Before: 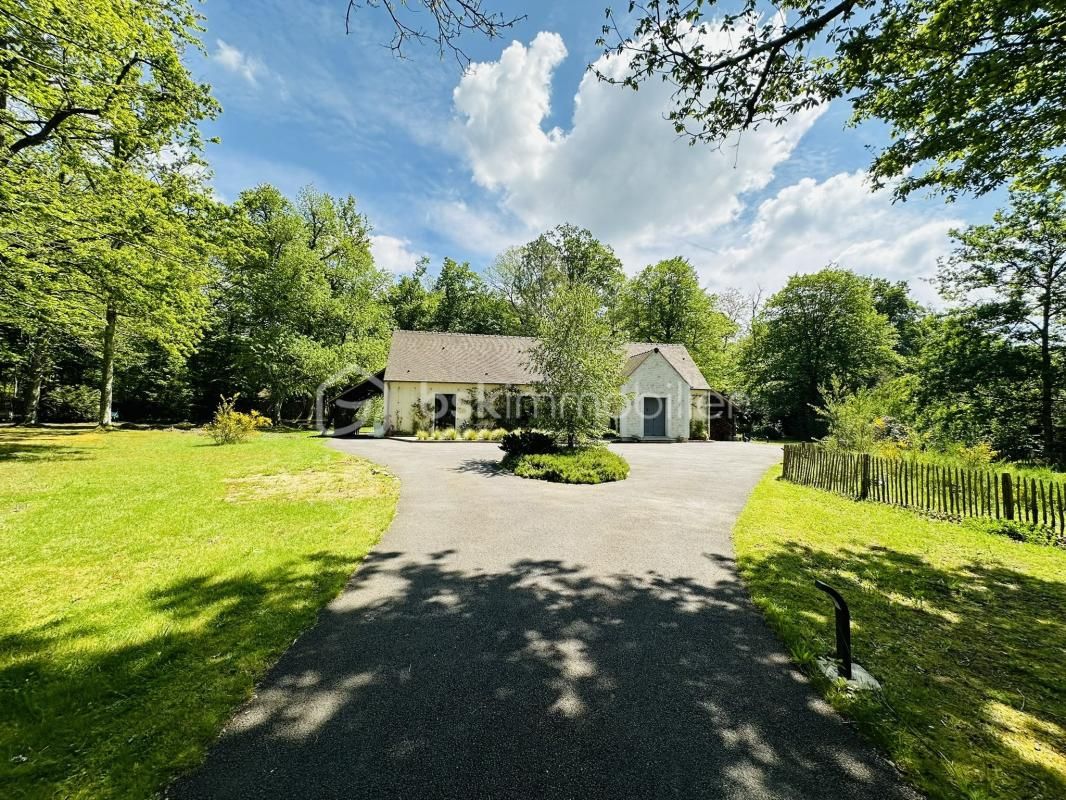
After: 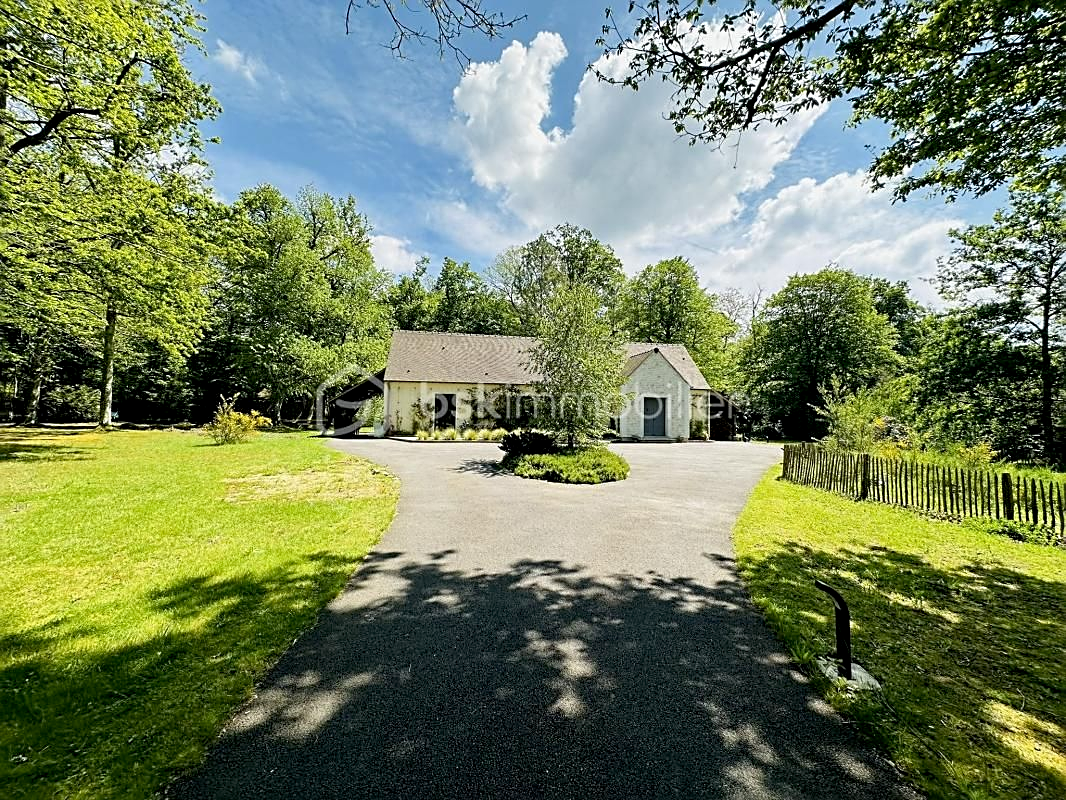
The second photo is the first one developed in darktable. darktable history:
exposure: black level correction 0.005, exposure 0.001 EV, compensate highlight preservation false
sharpen: on, module defaults
